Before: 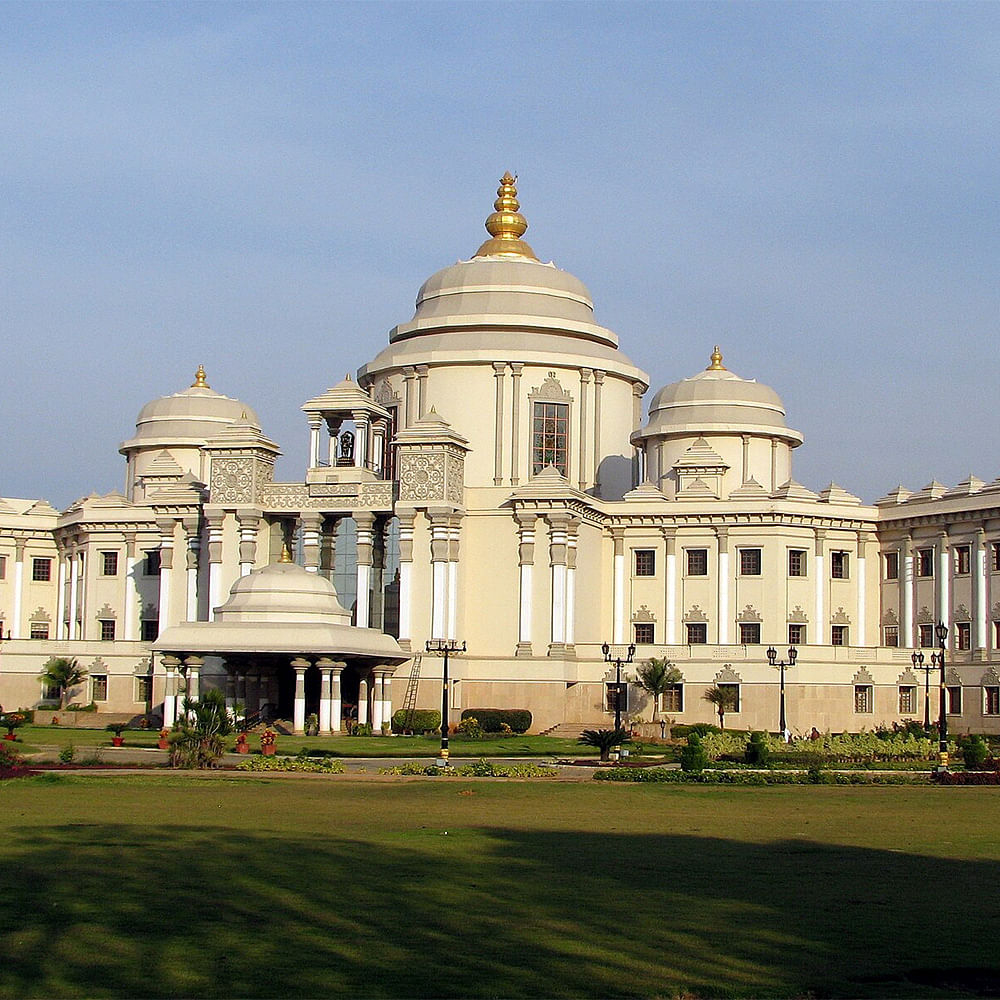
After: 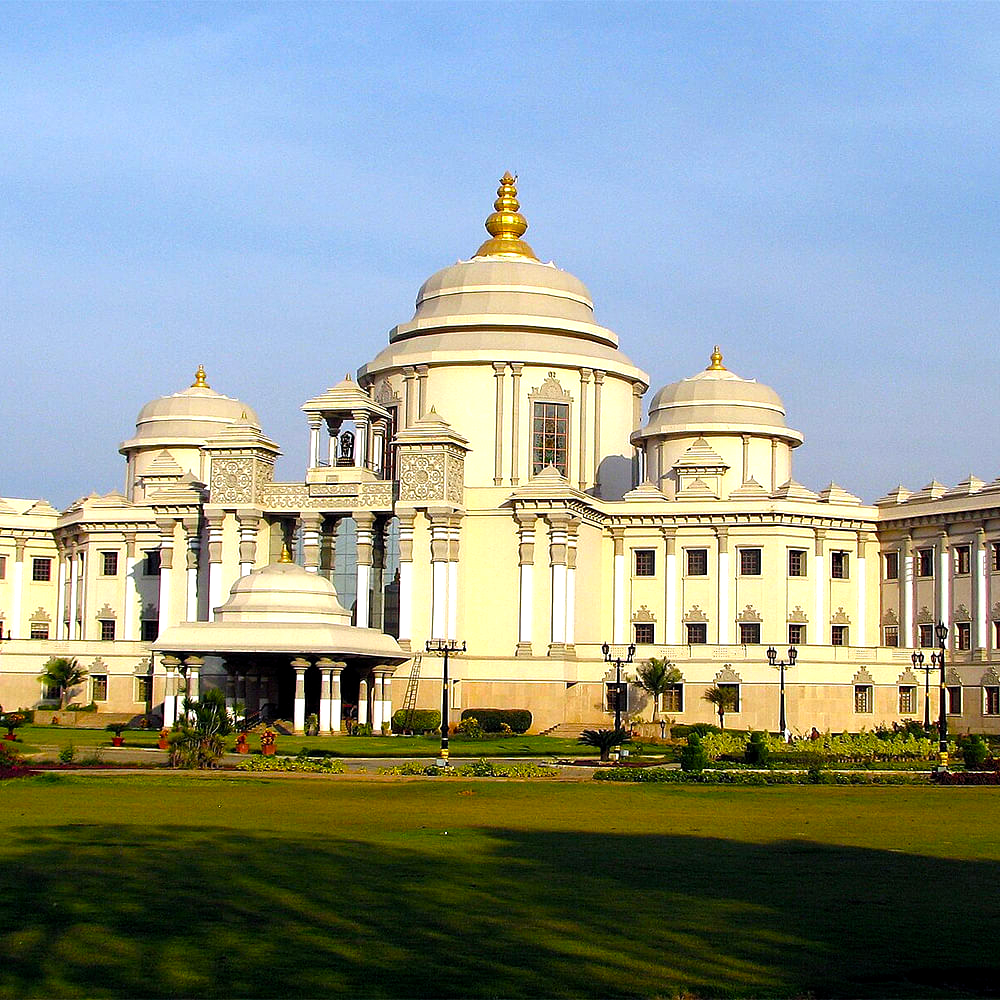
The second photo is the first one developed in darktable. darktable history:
color balance rgb: shadows lift › chroma 2.052%, shadows lift › hue 249.69°, power › luminance -14.904%, perceptual saturation grading › global saturation 29.084%, perceptual saturation grading › mid-tones 11.979%, perceptual saturation grading › shadows 10.269%, perceptual brilliance grading › global brilliance 2.745%, perceptual brilliance grading › highlights -3.055%, perceptual brilliance grading › shadows 2.542%, global vibrance 20%
exposure: black level correction 0.001, exposure 0.498 EV, compensate highlight preservation false
